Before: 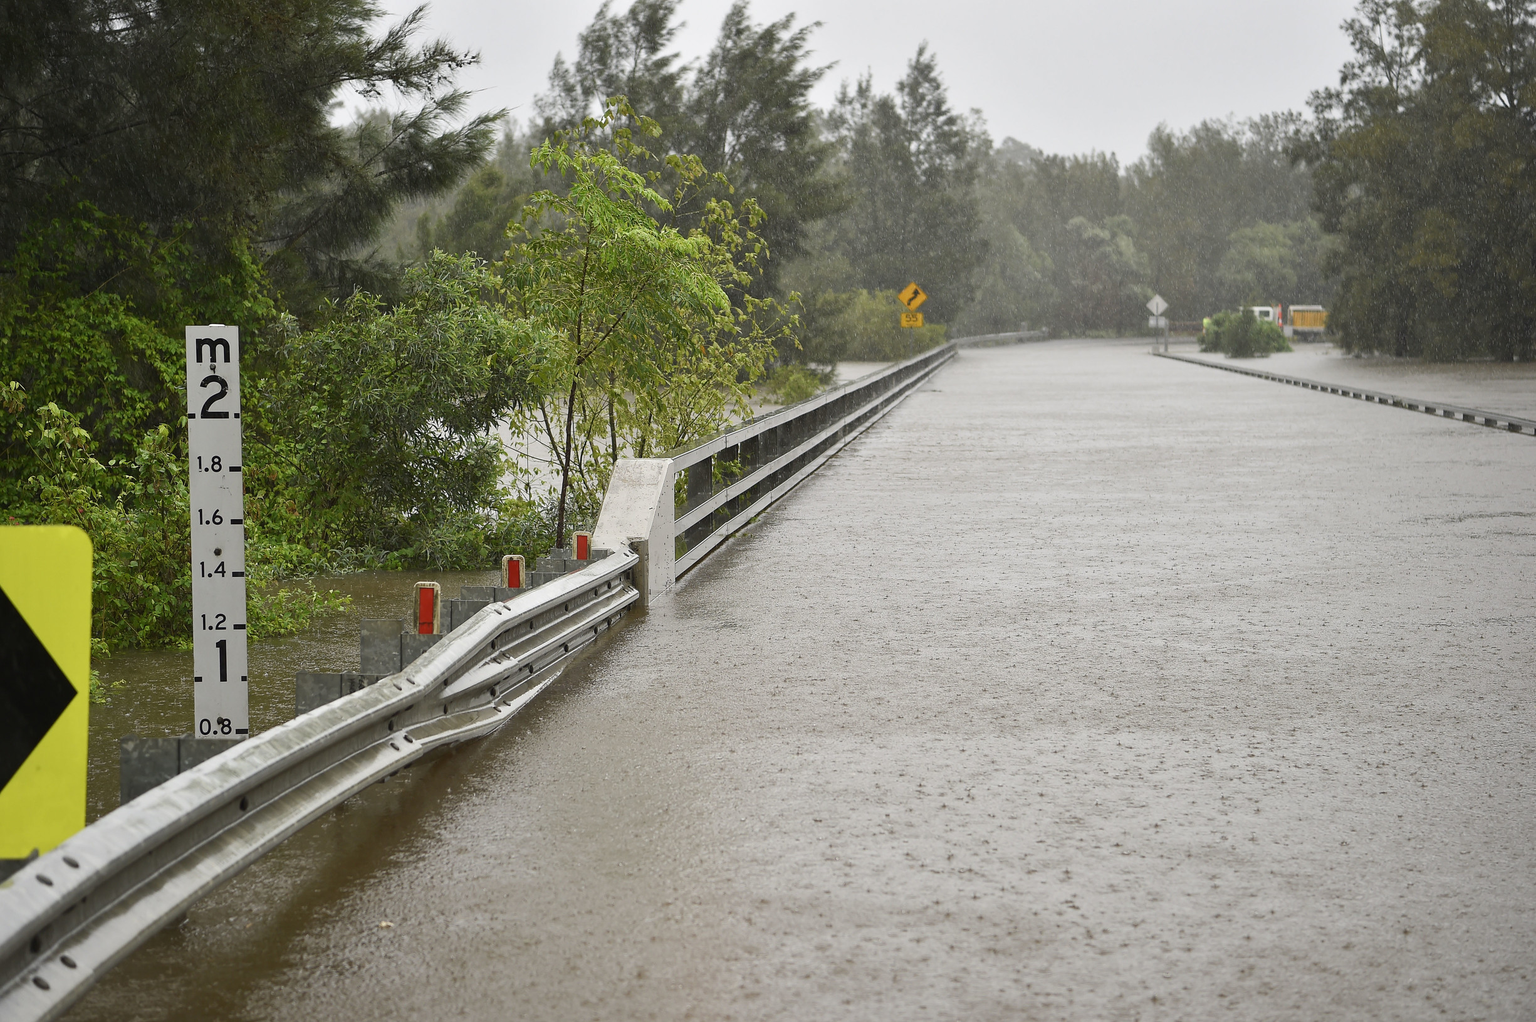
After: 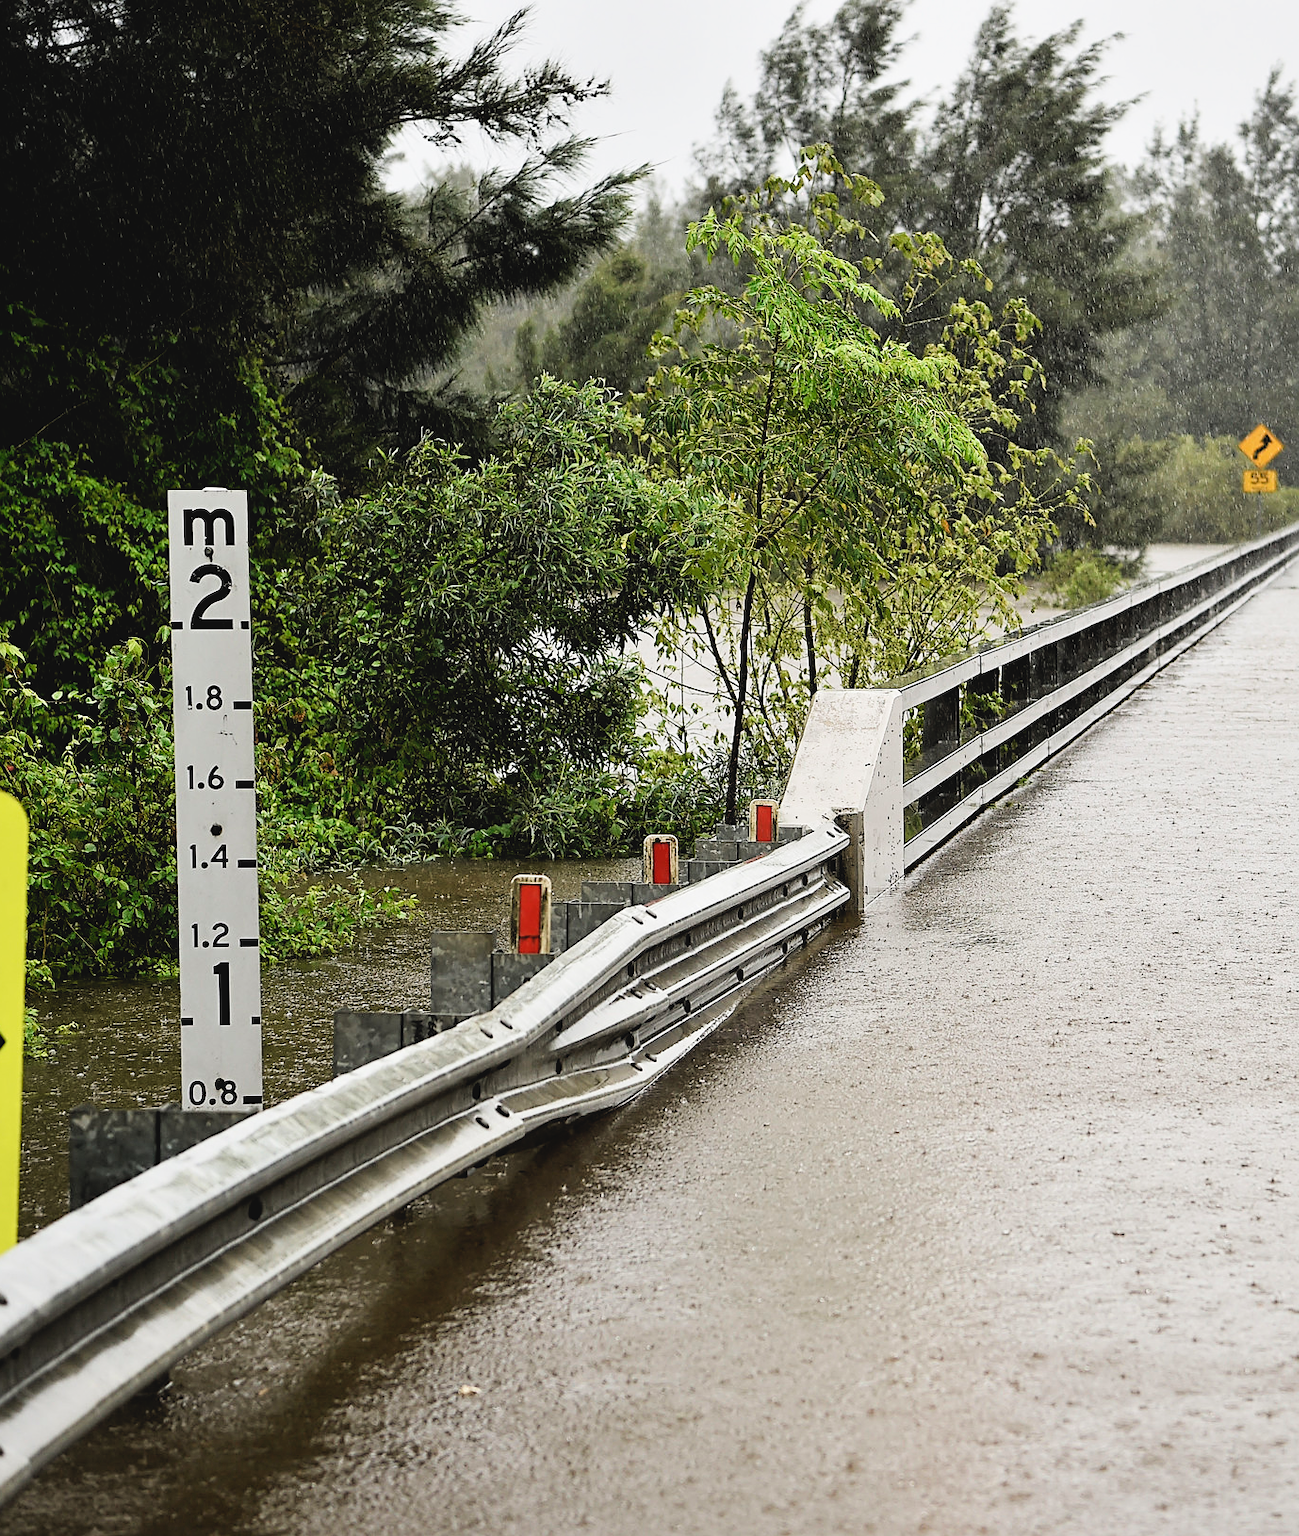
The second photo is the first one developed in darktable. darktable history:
filmic rgb: black relative exposure -3.99 EV, white relative exposure 2.99 EV, threshold 5.95 EV, hardness 2.99, contrast 1.407, enable highlight reconstruction true
tone curve: curves: ch0 [(0, 0.046) (0.04, 0.074) (0.831, 0.861) (1, 1)]; ch1 [(0, 0) (0.146, 0.159) (0.338, 0.365) (0.417, 0.455) (0.489, 0.486) (0.504, 0.502) (0.529, 0.537) (0.563, 0.567) (1, 1)]; ch2 [(0, 0) (0.307, 0.298) (0.388, 0.375) (0.443, 0.456) (0.485, 0.492) (0.544, 0.525) (1, 1)], preserve colors none
exposure: exposure 0.169 EV, compensate highlight preservation false
crop: left 4.827%, right 38.878%
sharpen: radius 2.528, amount 0.336
